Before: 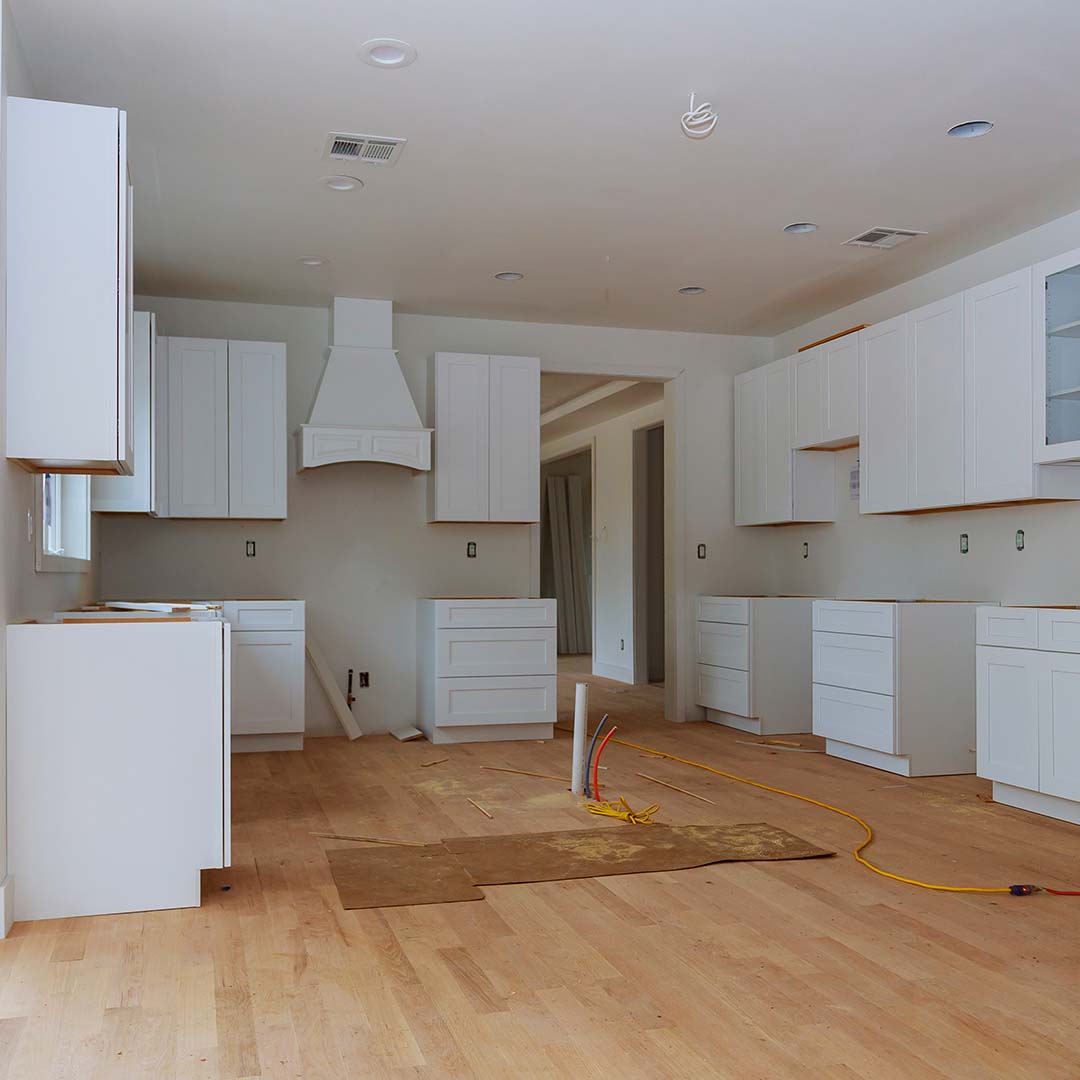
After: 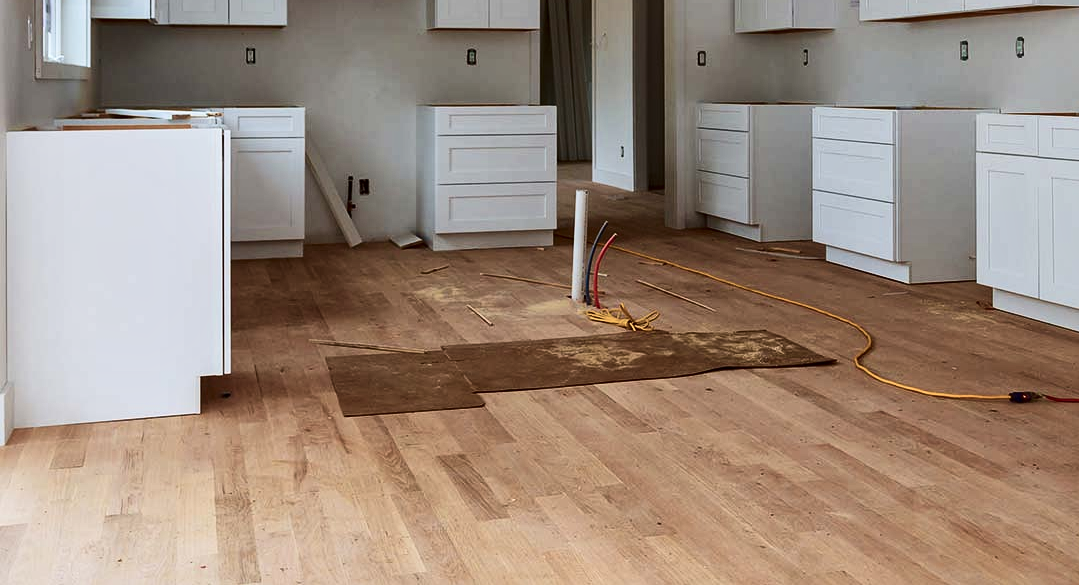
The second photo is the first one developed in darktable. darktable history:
crop and rotate: top 45.812%, right 0.015%
local contrast: mode bilateral grid, contrast 19, coarseness 50, detail 149%, midtone range 0.2
contrast brightness saturation: contrast 0.251, saturation -0.323
velvia: on, module defaults
color zones: curves: ch1 [(0.239, 0.552) (0.75, 0.5)]; ch2 [(0.25, 0.462) (0.749, 0.457)]
